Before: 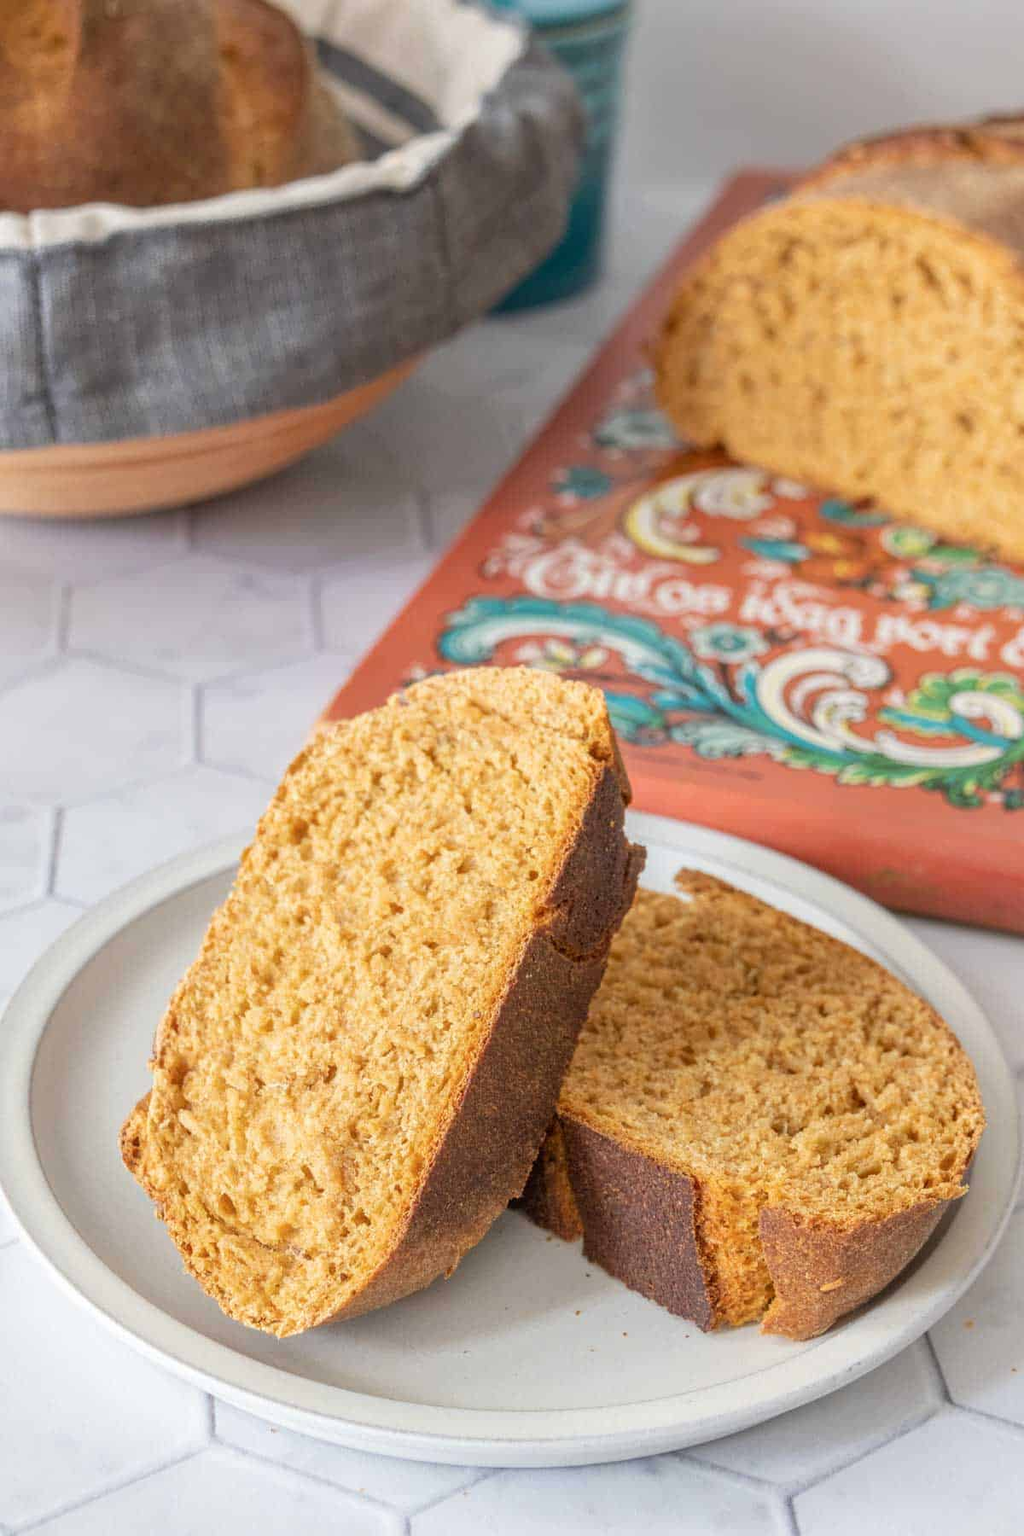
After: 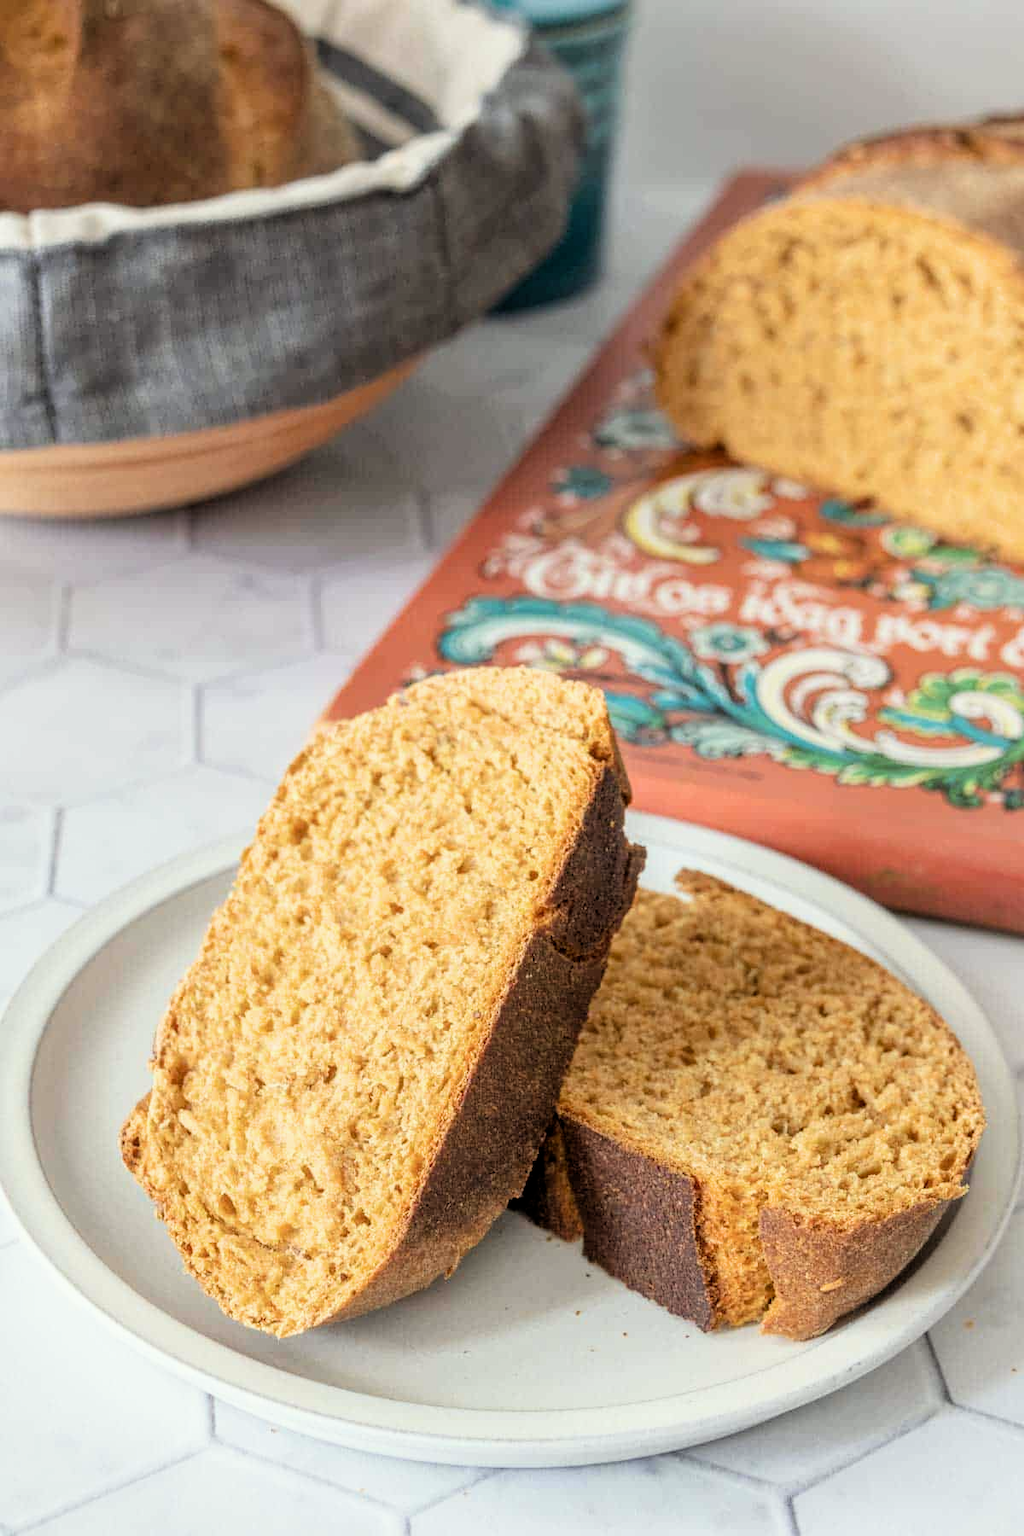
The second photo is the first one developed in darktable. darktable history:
color correction: highlights a* -2.6, highlights b* 2.43
filmic rgb: middle gray luminance 8.8%, black relative exposure -6.27 EV, white relative exposure 2.71 EV, target black luminance 0%, hardness 4.72, latitude 73.53%, contrast 1.334, shadows ↔ highlights balance 9.77%
